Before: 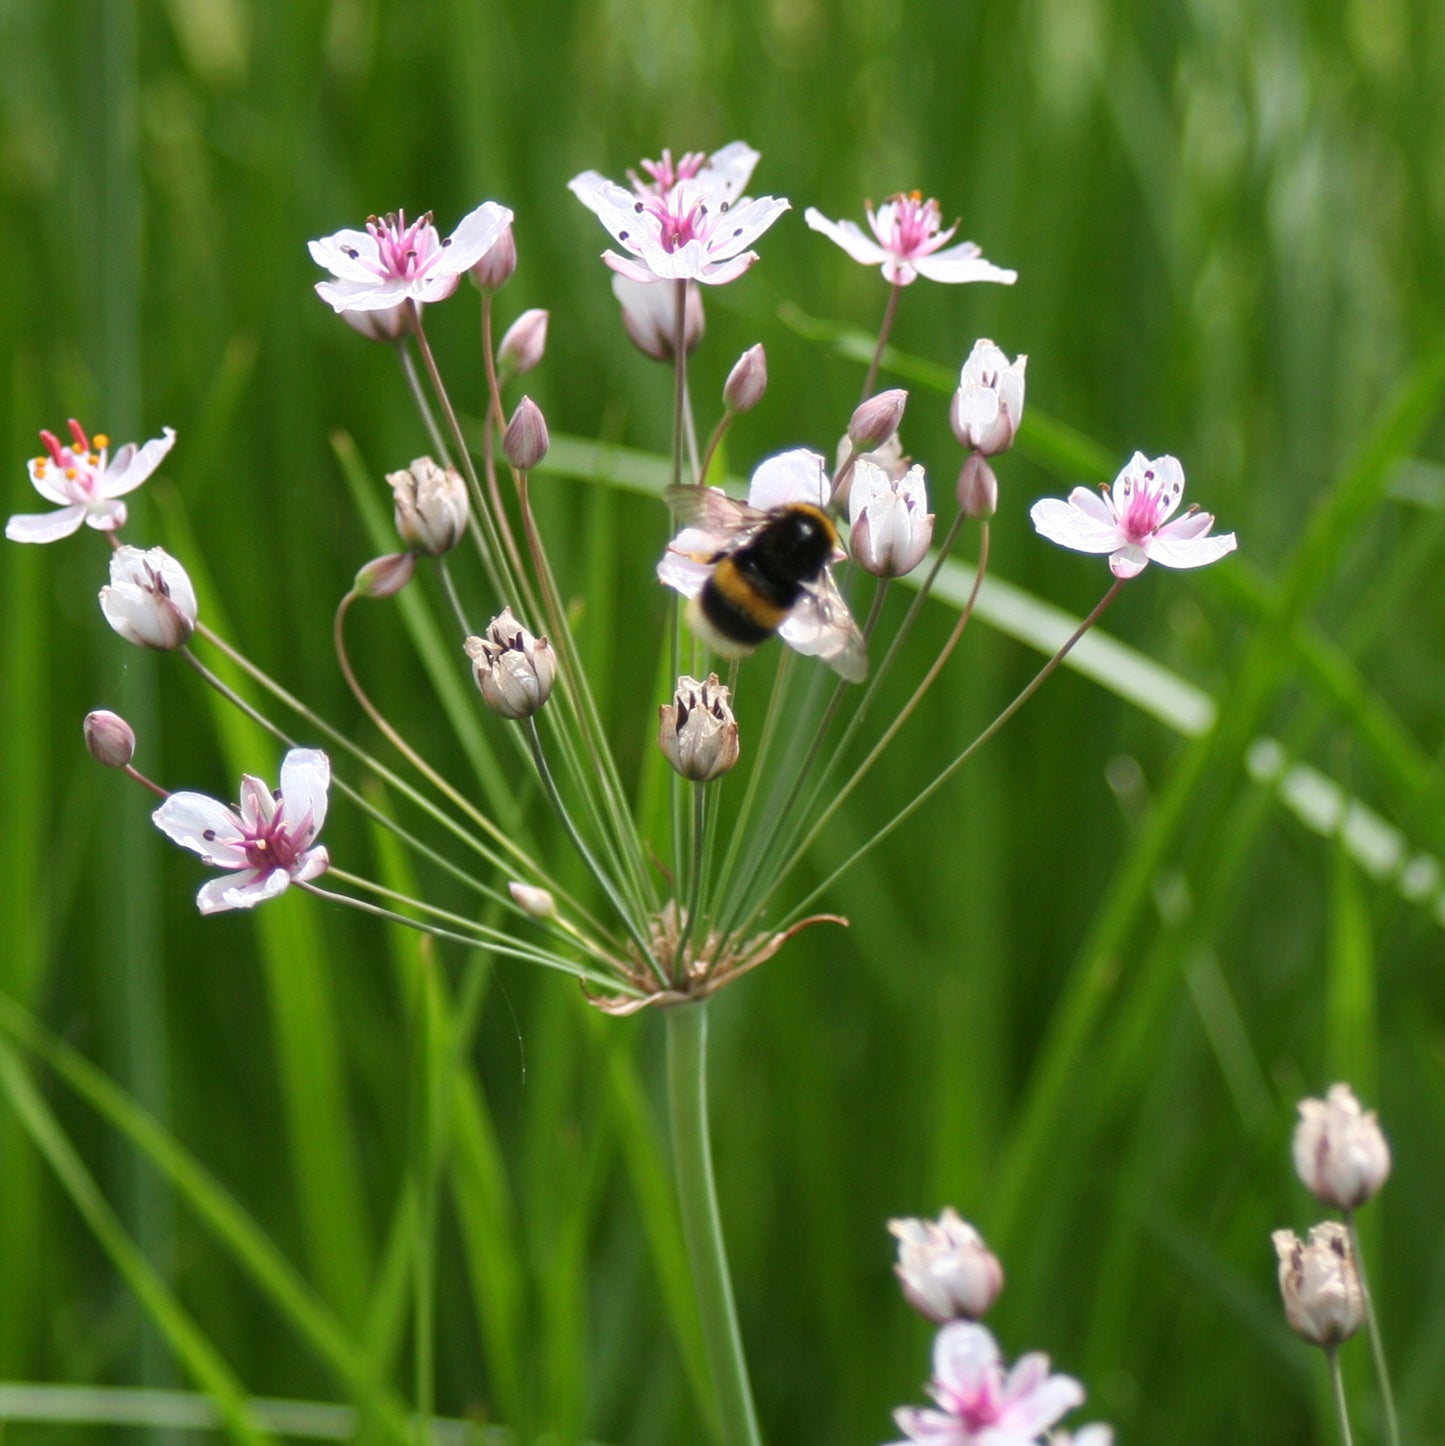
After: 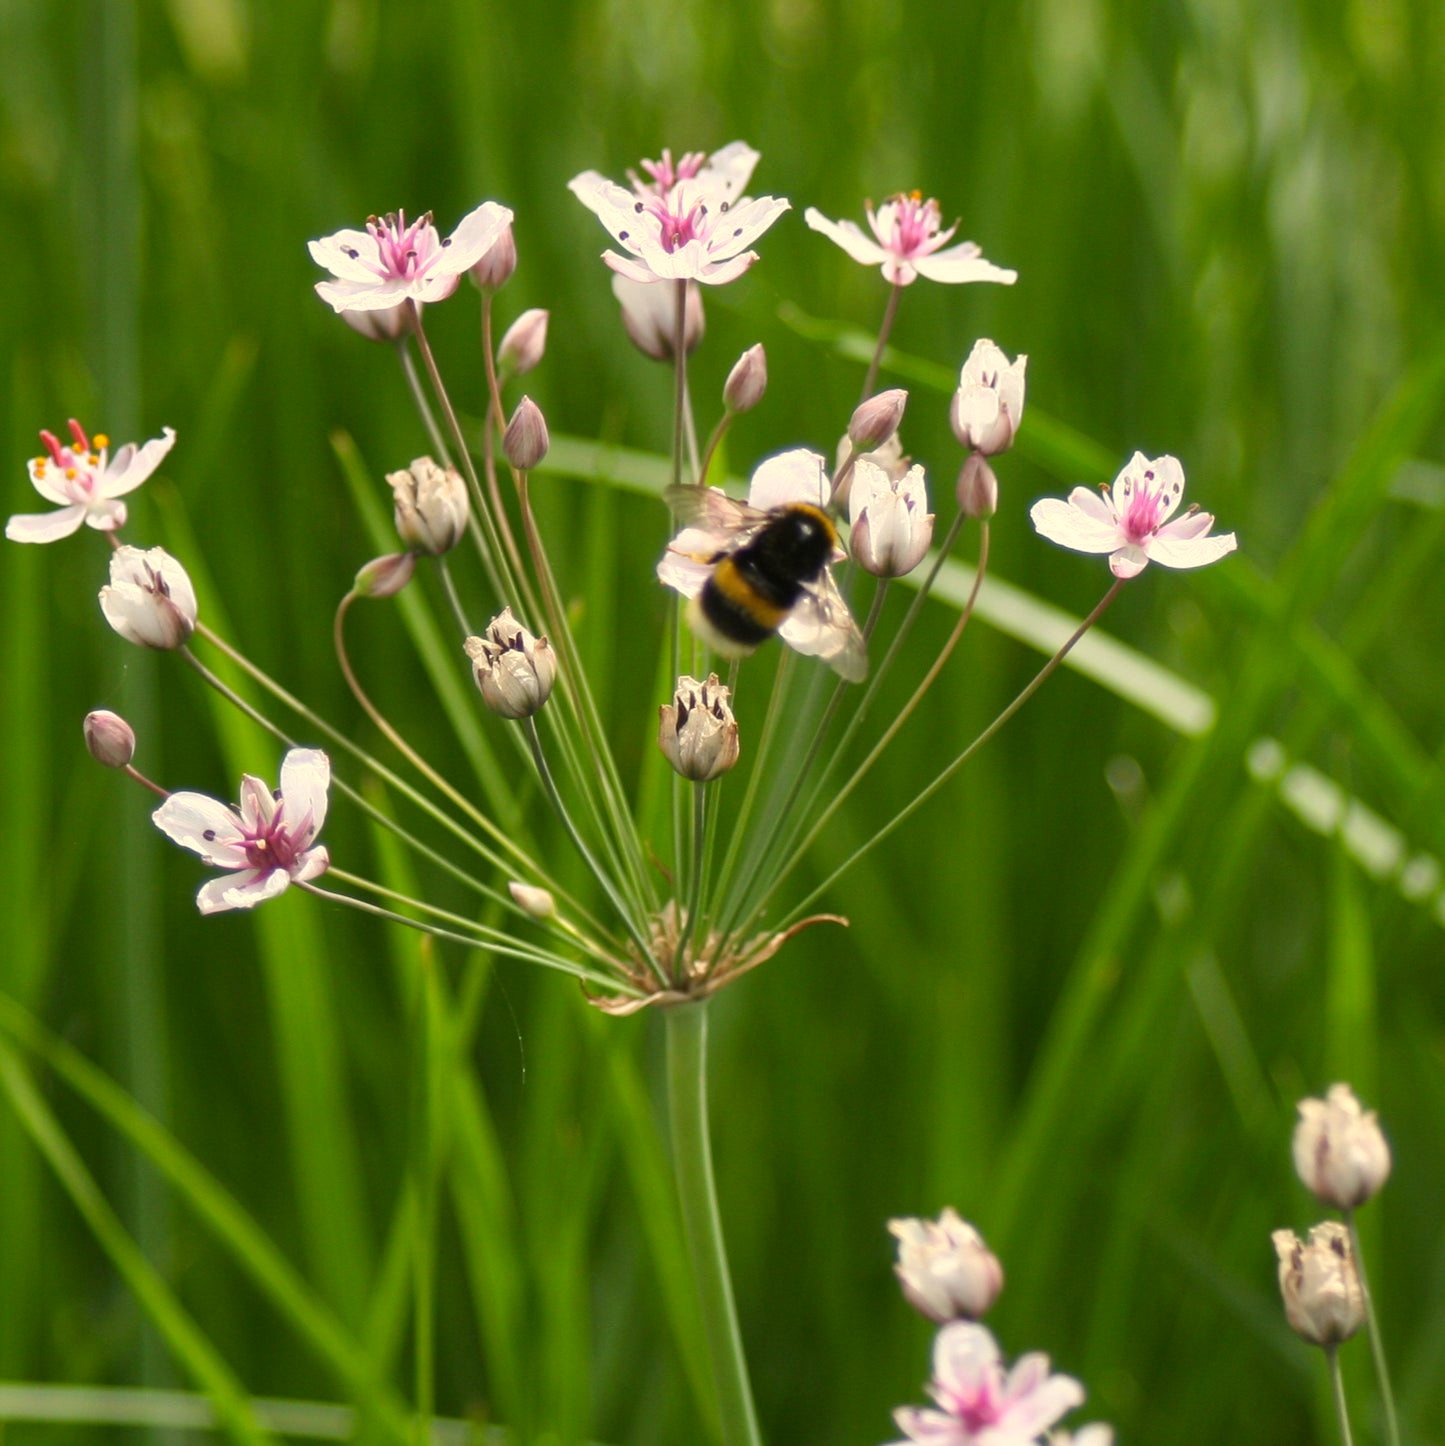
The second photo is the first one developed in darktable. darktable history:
color correction: highlights a* 1.42, highlights b* 17.37
